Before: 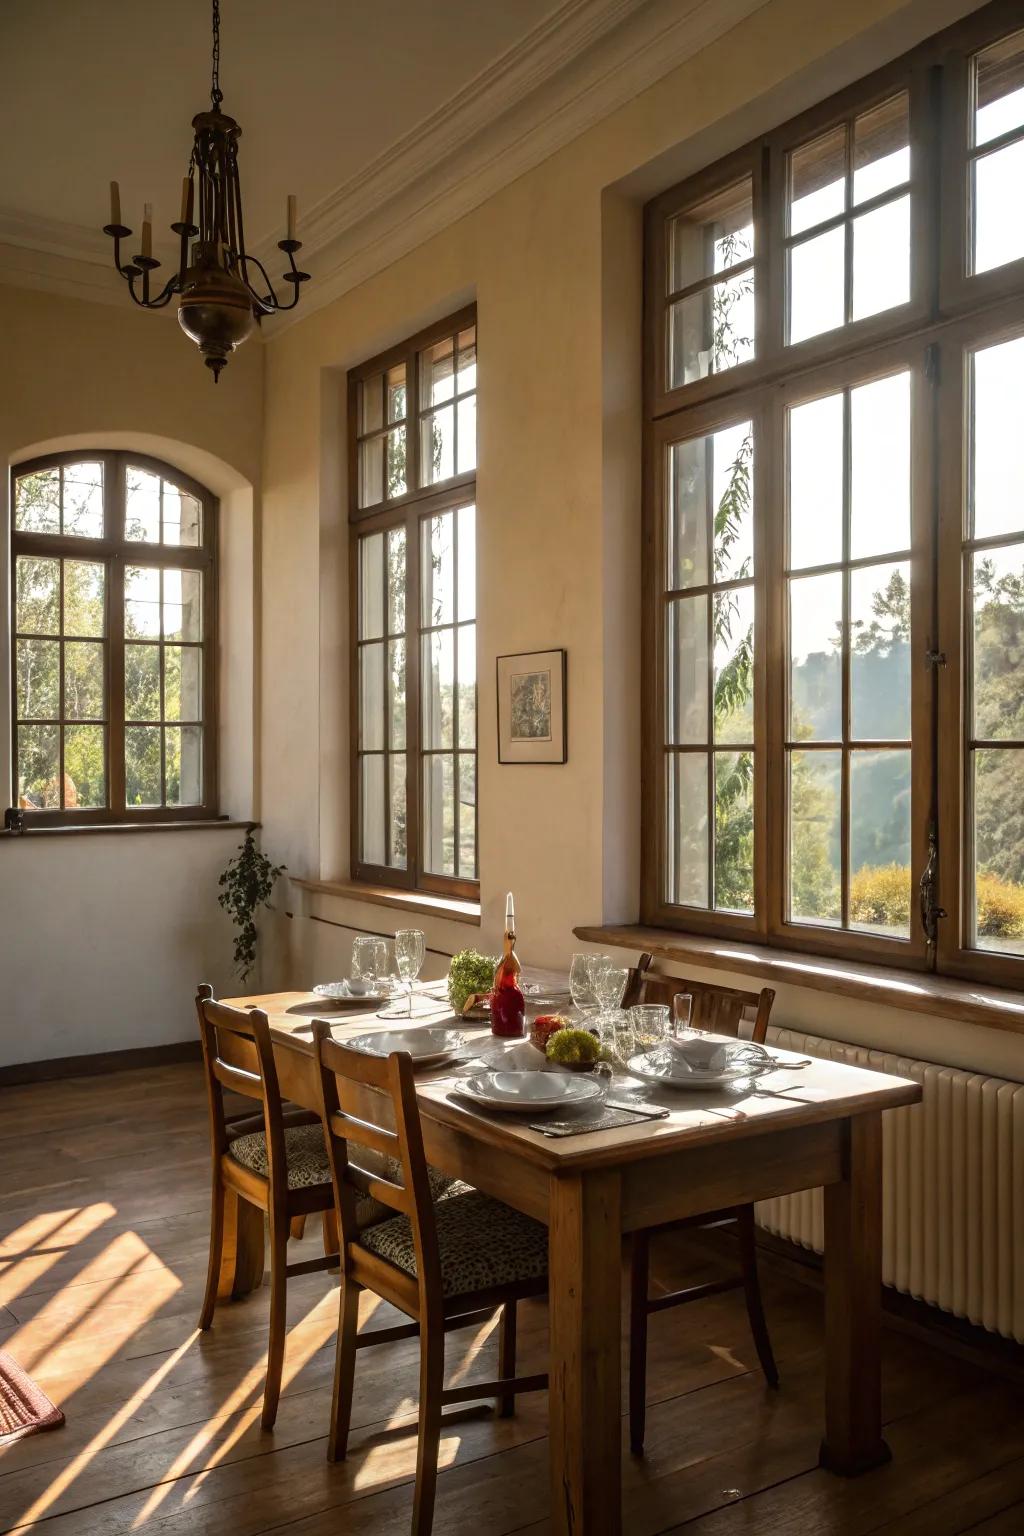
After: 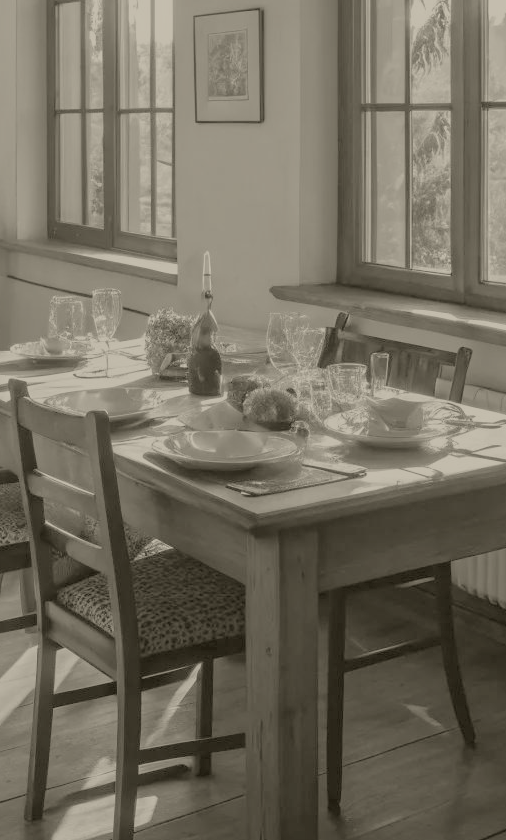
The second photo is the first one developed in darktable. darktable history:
crop: left 29.672%, top 41.786%, right 20.851%, bottom 3.487%
colorize: hue 41.44°, saturation 22%, source mix 60%, lightness 10.61%
levels: levels [0.008, 0.318, 0.836]
